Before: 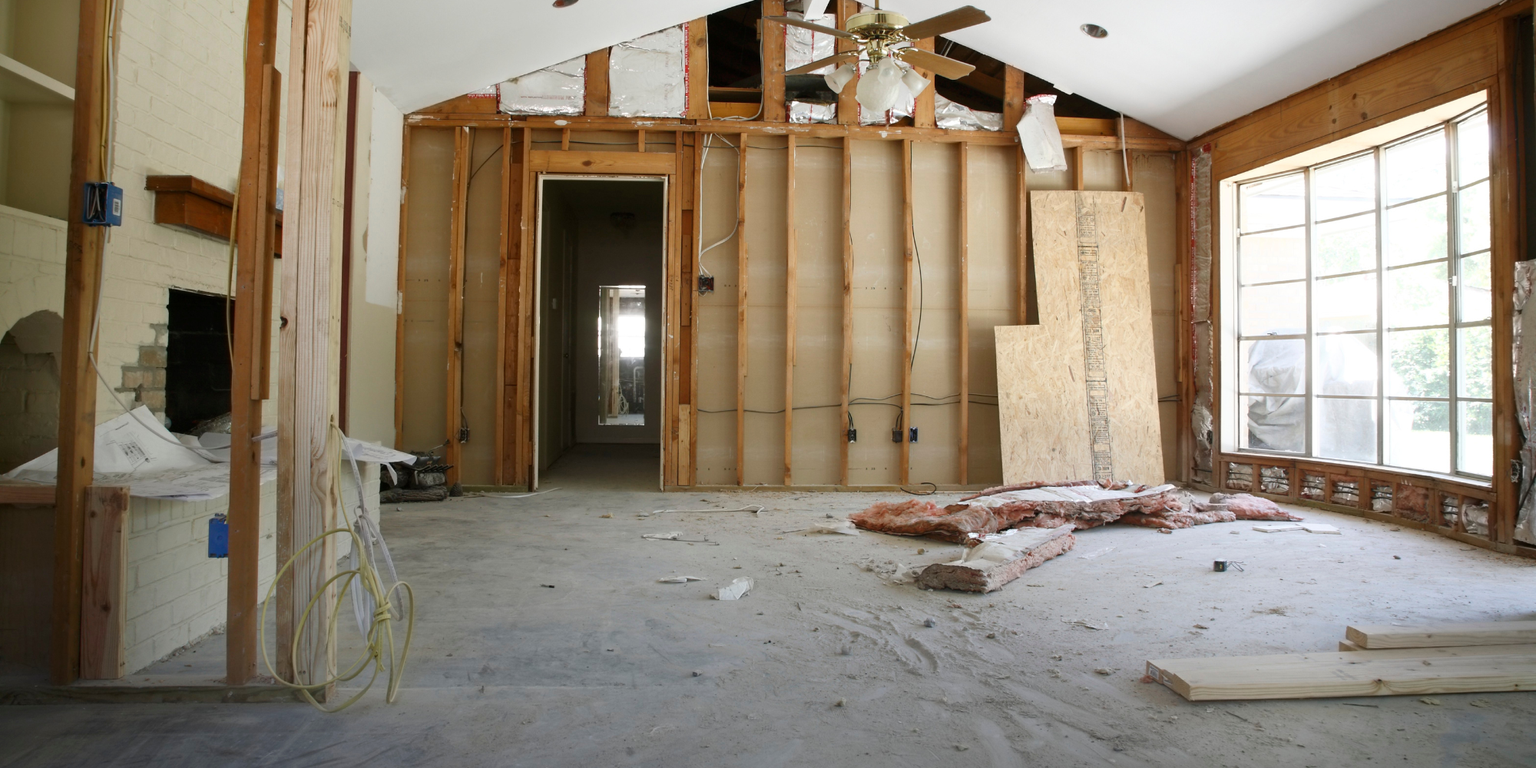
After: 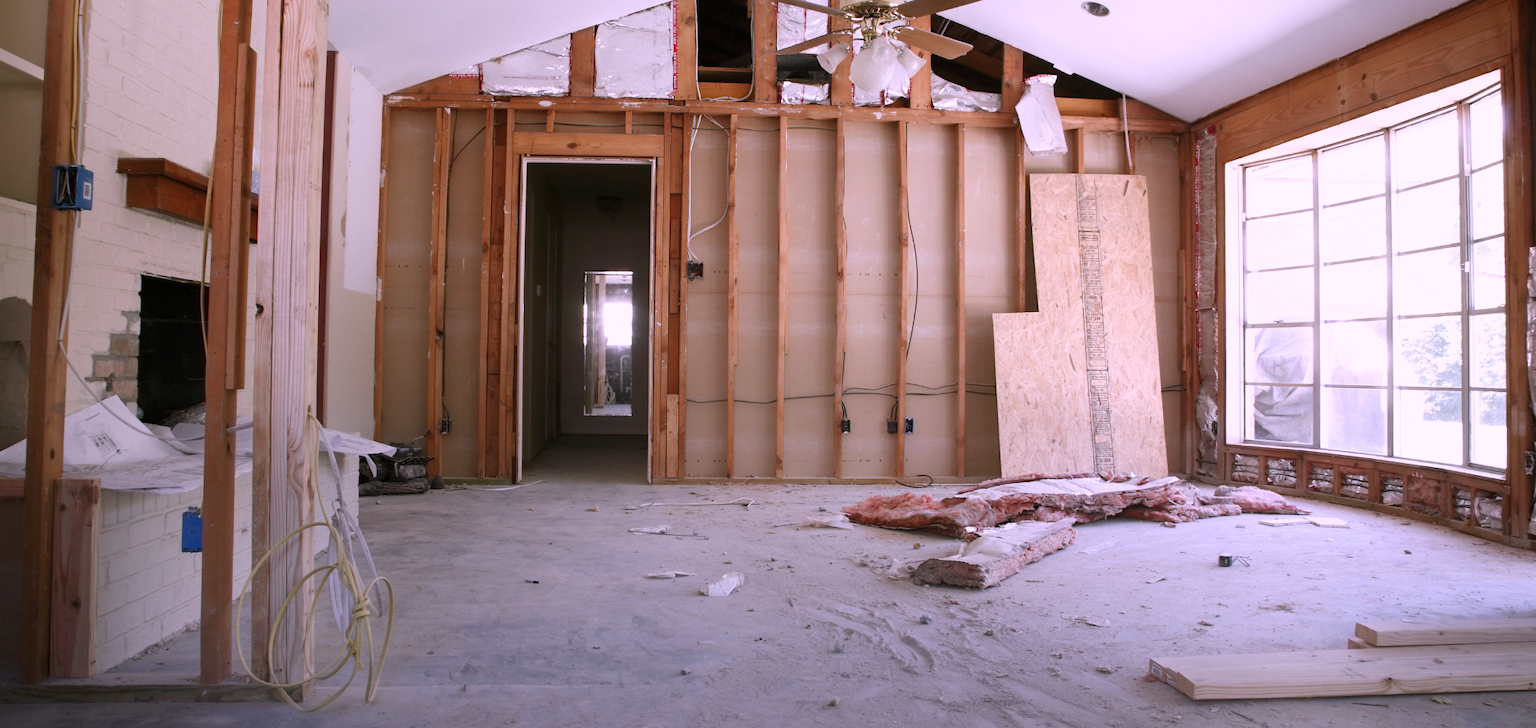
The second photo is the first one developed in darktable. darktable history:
color correction: highlights a* 15.79, highlights b* -20.48
crop: left 2.138%, top 2.942%, right 0.87%, bottom 4.964%
